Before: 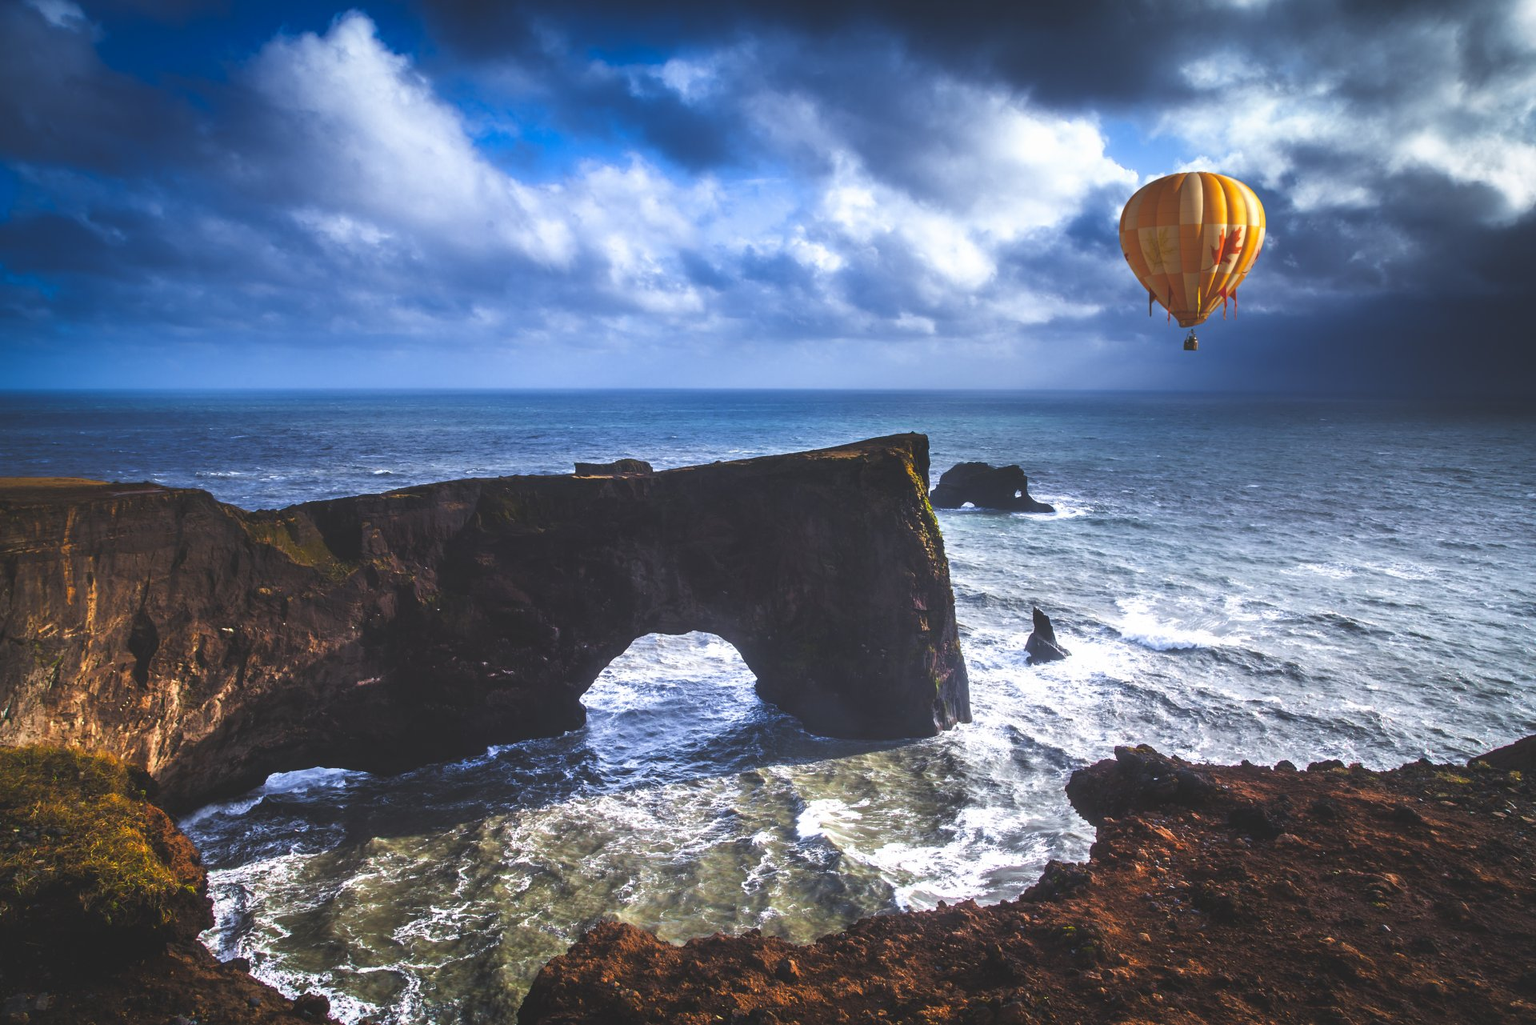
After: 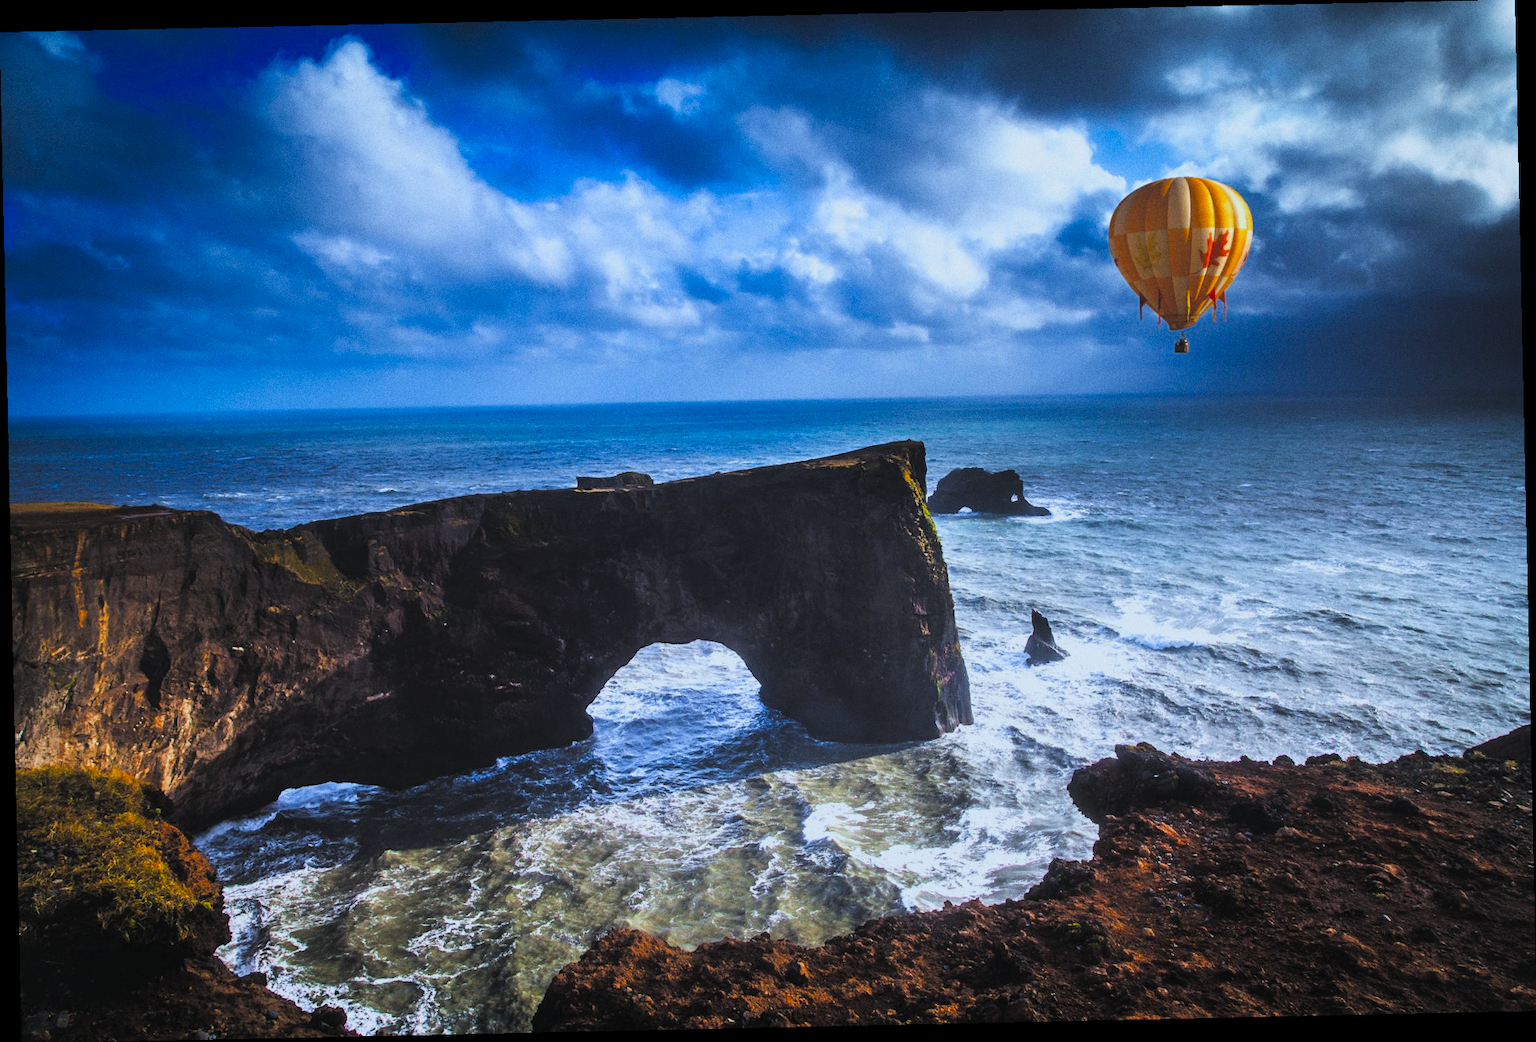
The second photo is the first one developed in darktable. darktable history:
rotate and perspective: rotation -1.24°, automatic cropping off
grain: coarseness 0.09 ISO
filmic rgb: black relative exposure -7.75 EV, white relative exposure 4.4 EV, threshold 3 EV, target black luminance 0%, hardness 3.76, latitude 50.51%, contrast 1.074, highlights saturation mix 10%, shadows ↔ highlights balance -0.22%, color science v4 (2020), enable highlight reconstruction true
color correction: highlights a* -4.18, highlights b* -10.81
